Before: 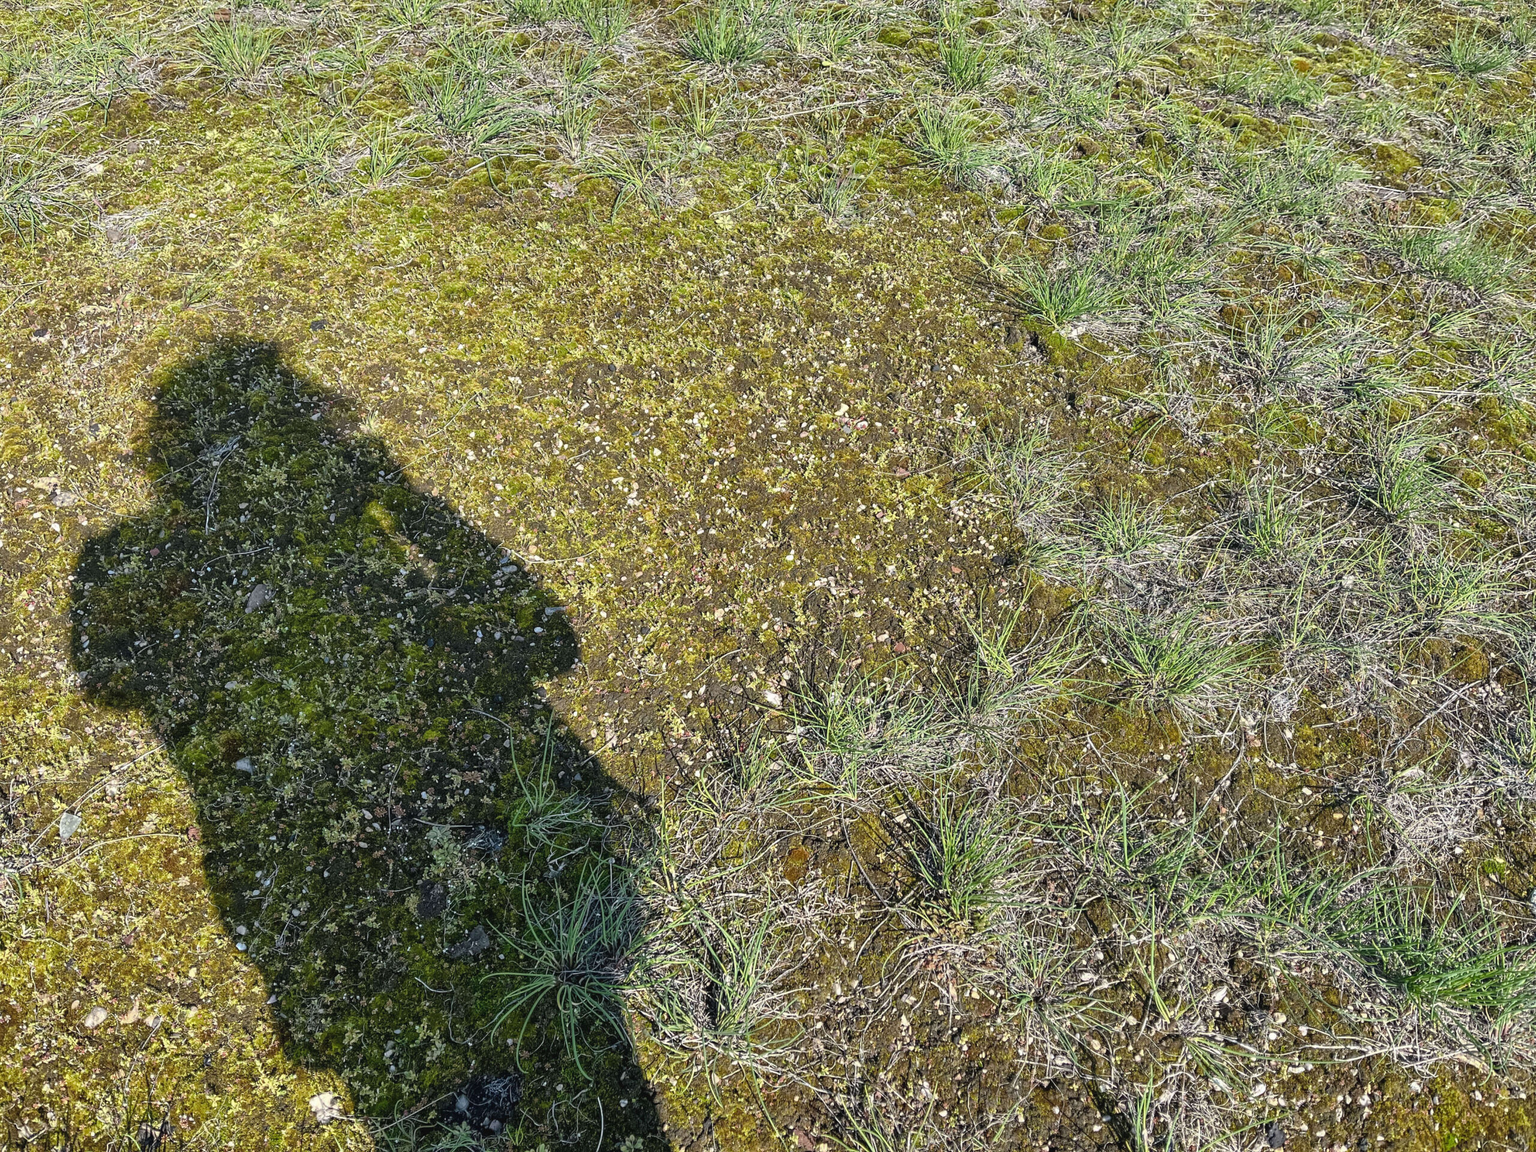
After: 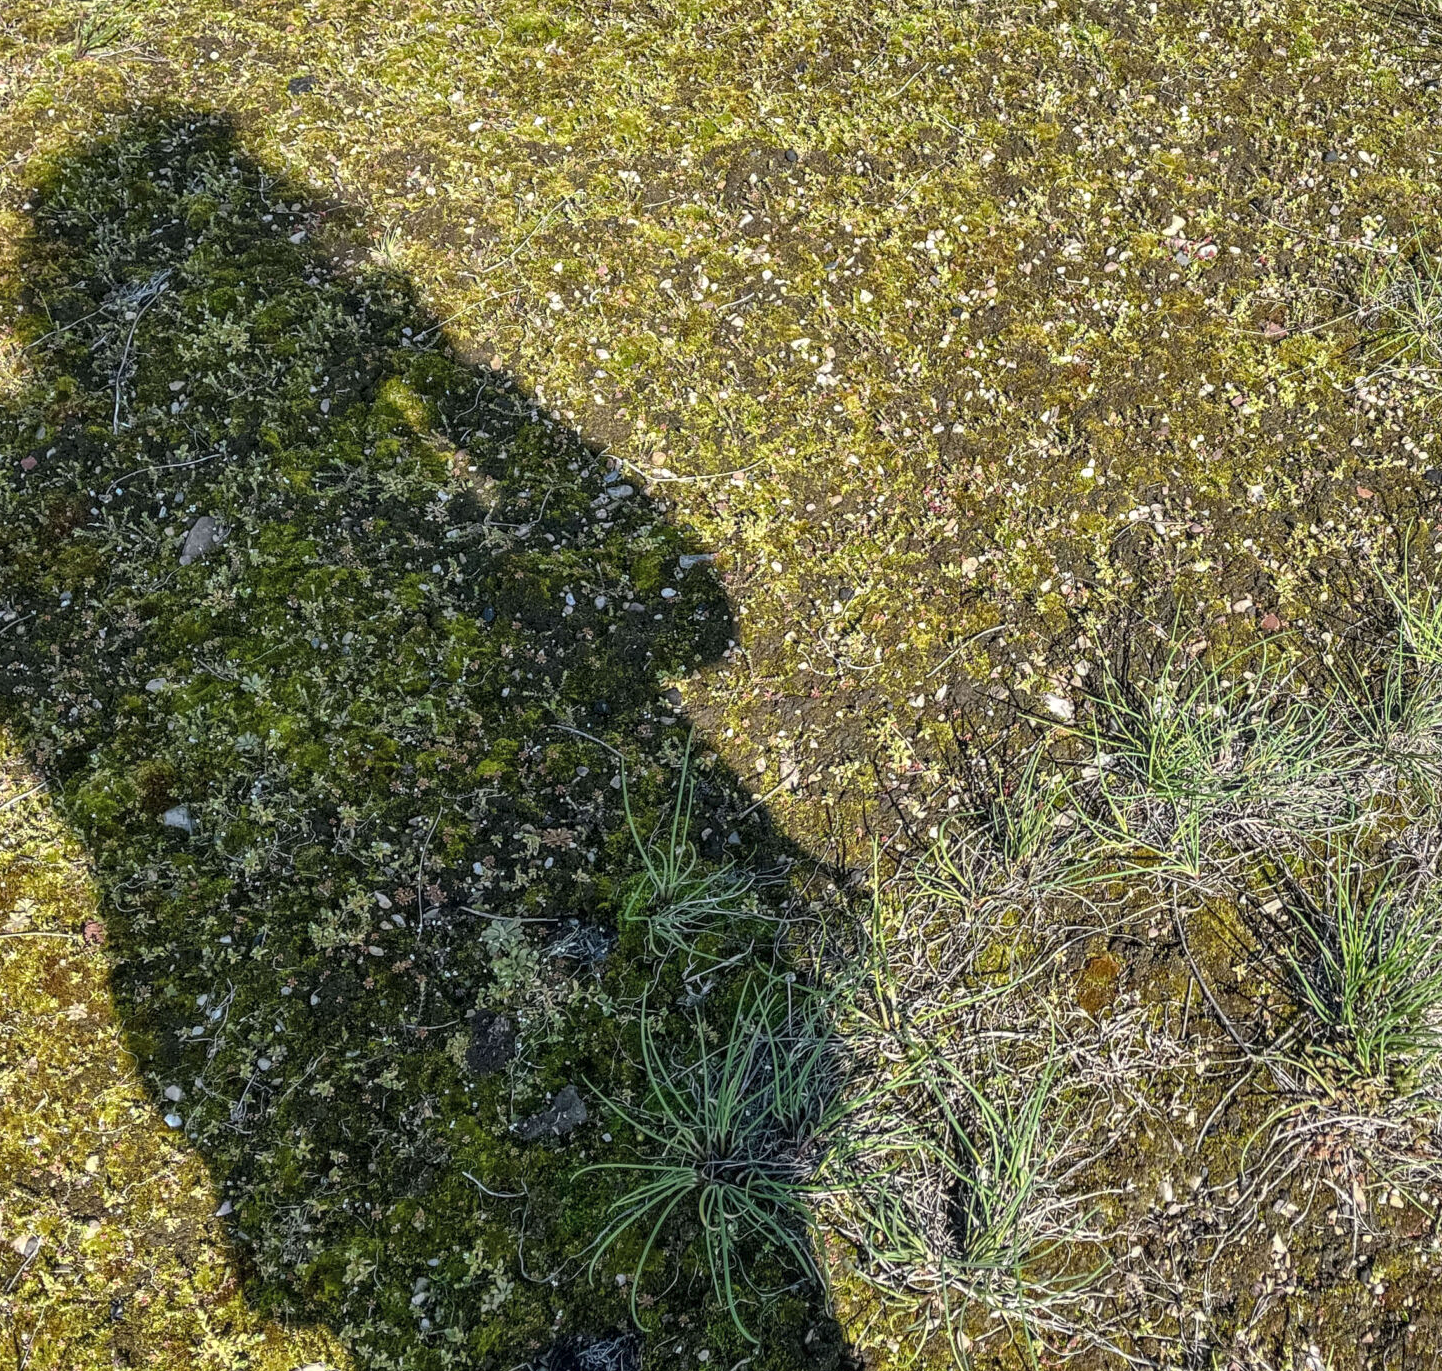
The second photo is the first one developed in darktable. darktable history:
local contrast: on, module defaults
crop: left 8.966%, top 23.852%, right 34.699%, bottom 4.703%
